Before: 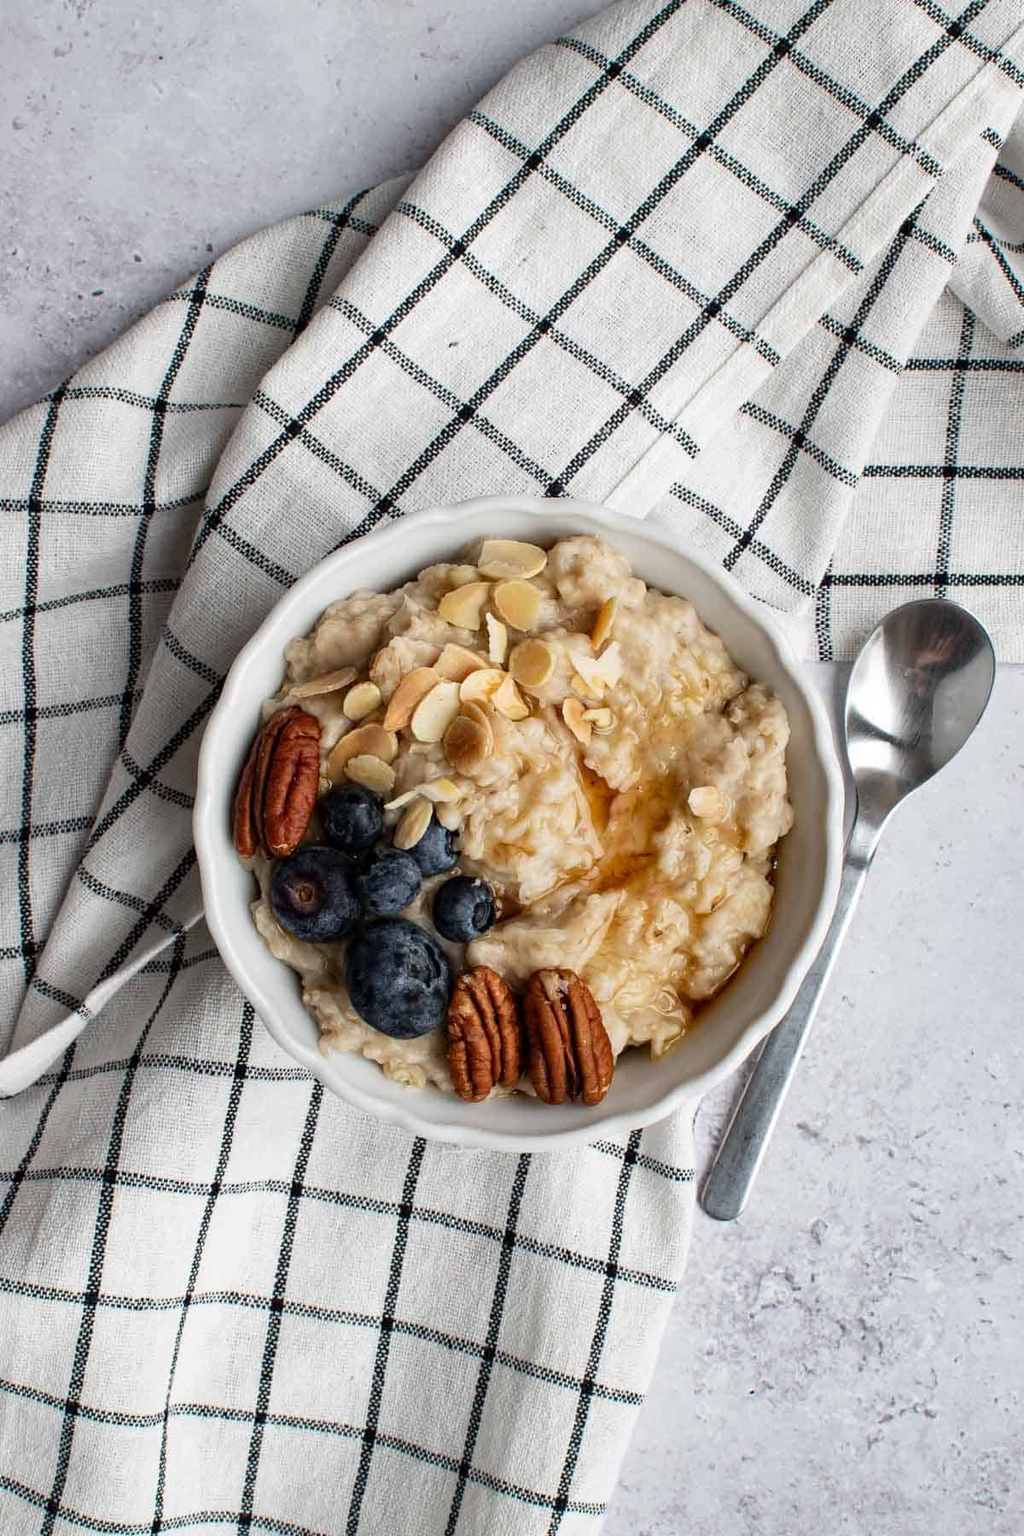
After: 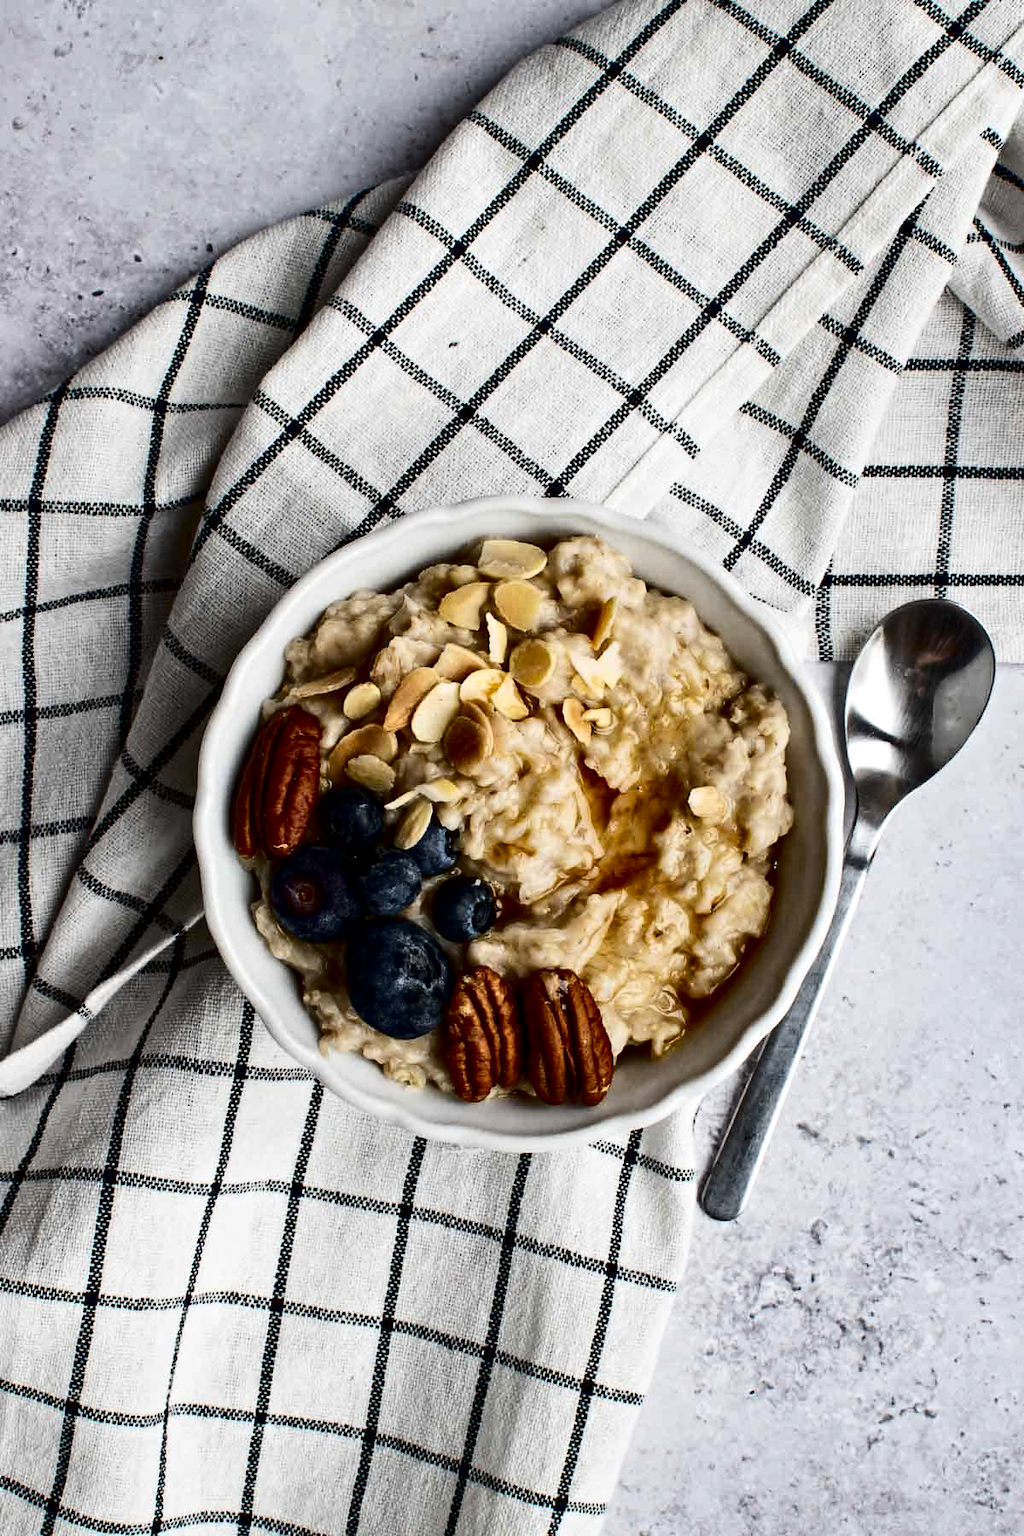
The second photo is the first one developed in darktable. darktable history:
contrast equalizer: y [[0.5, 0.5, 0.544, 0.569, 0.5, 0.5], [0.5 ×6], [0.5 ×6], [0 ×6], [0 ×6]]
color contrast: green-magenta contrast 0.81
contrast brightness saturation: contrast 0.24, brightness -0.24, saturation 0.14
